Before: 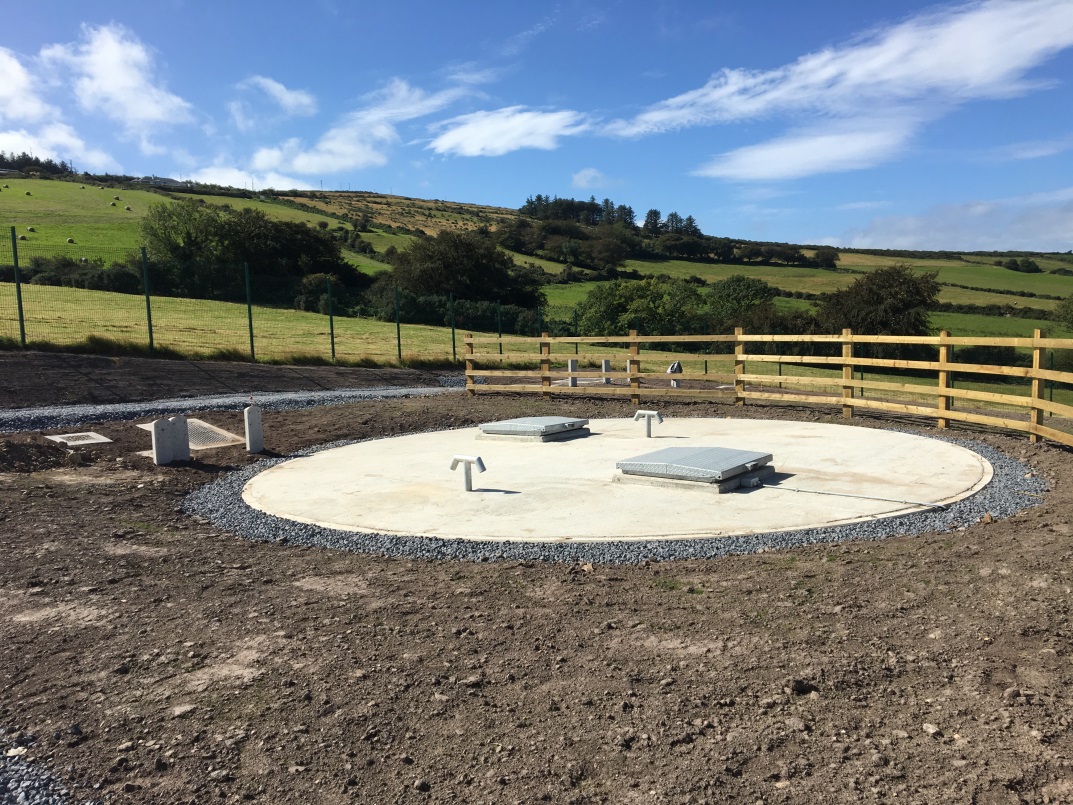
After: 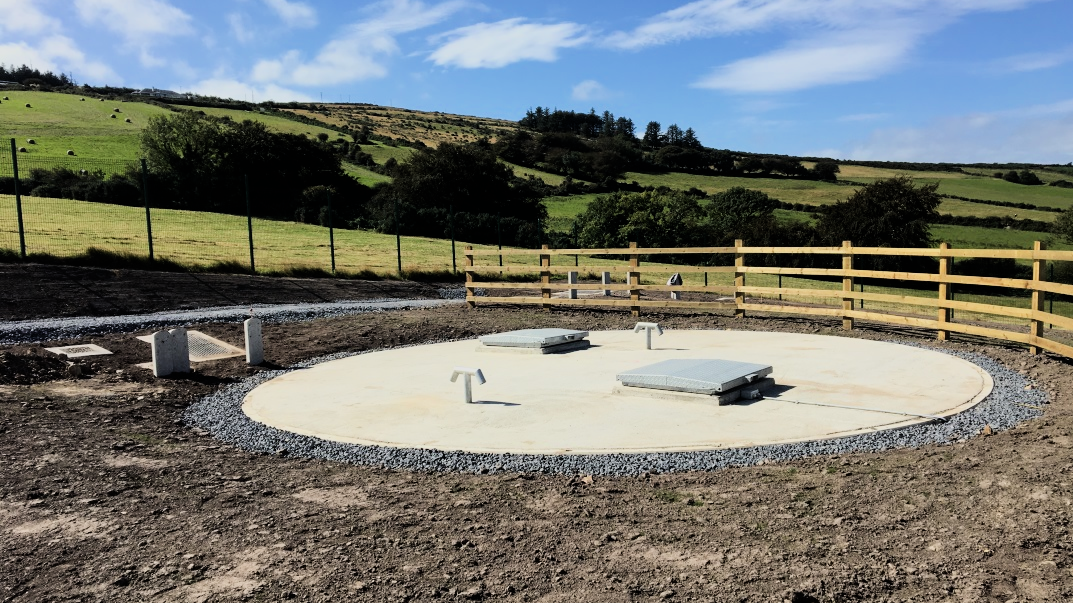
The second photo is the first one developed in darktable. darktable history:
crop: top 11.038%, bottom 13.962%
filmic rgb: black relative exposure -7.15 EV, white relative exposure 5.36 EV, hardness 3.02, color science v6 (2022)
tone equalizer: -8 EV -0.75 EV, -7 EV -0.7 EV, -6 EV -0.6 EV, -5 EV -0.4 EV, -3 EV 0.4 EV, -2 EV 0.6 EV, -1 EV 0.7 EV, +0 EV 0.75 EV, edges refinement/feathering 500, mask exposure compensation -1.57 EV, preserve details no
